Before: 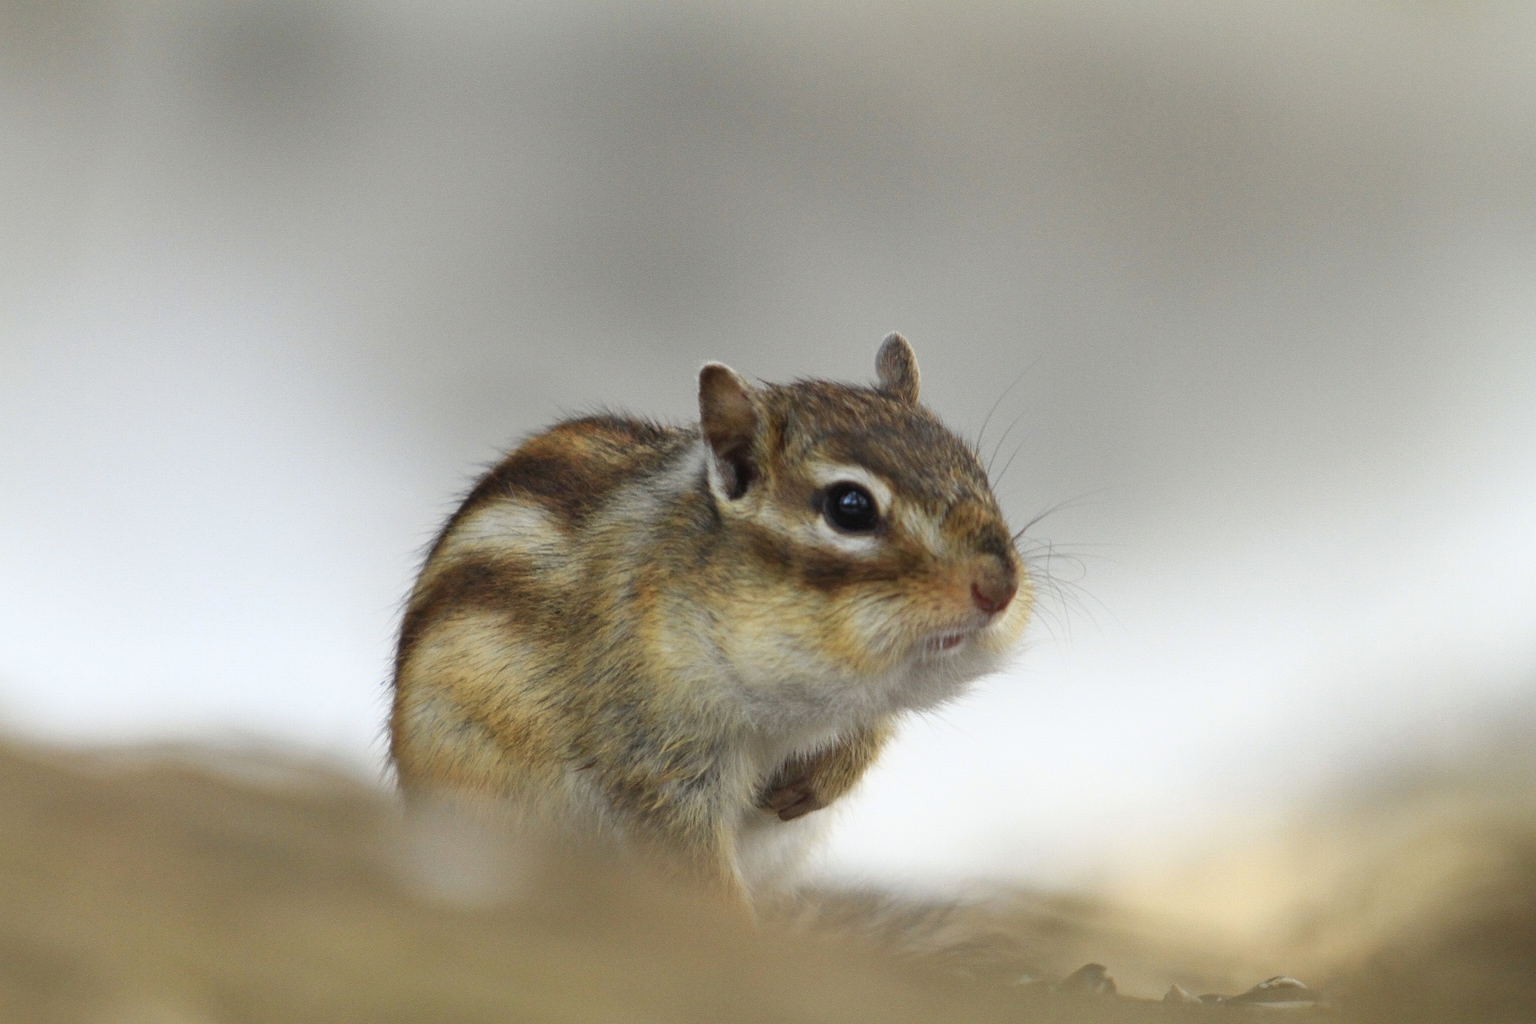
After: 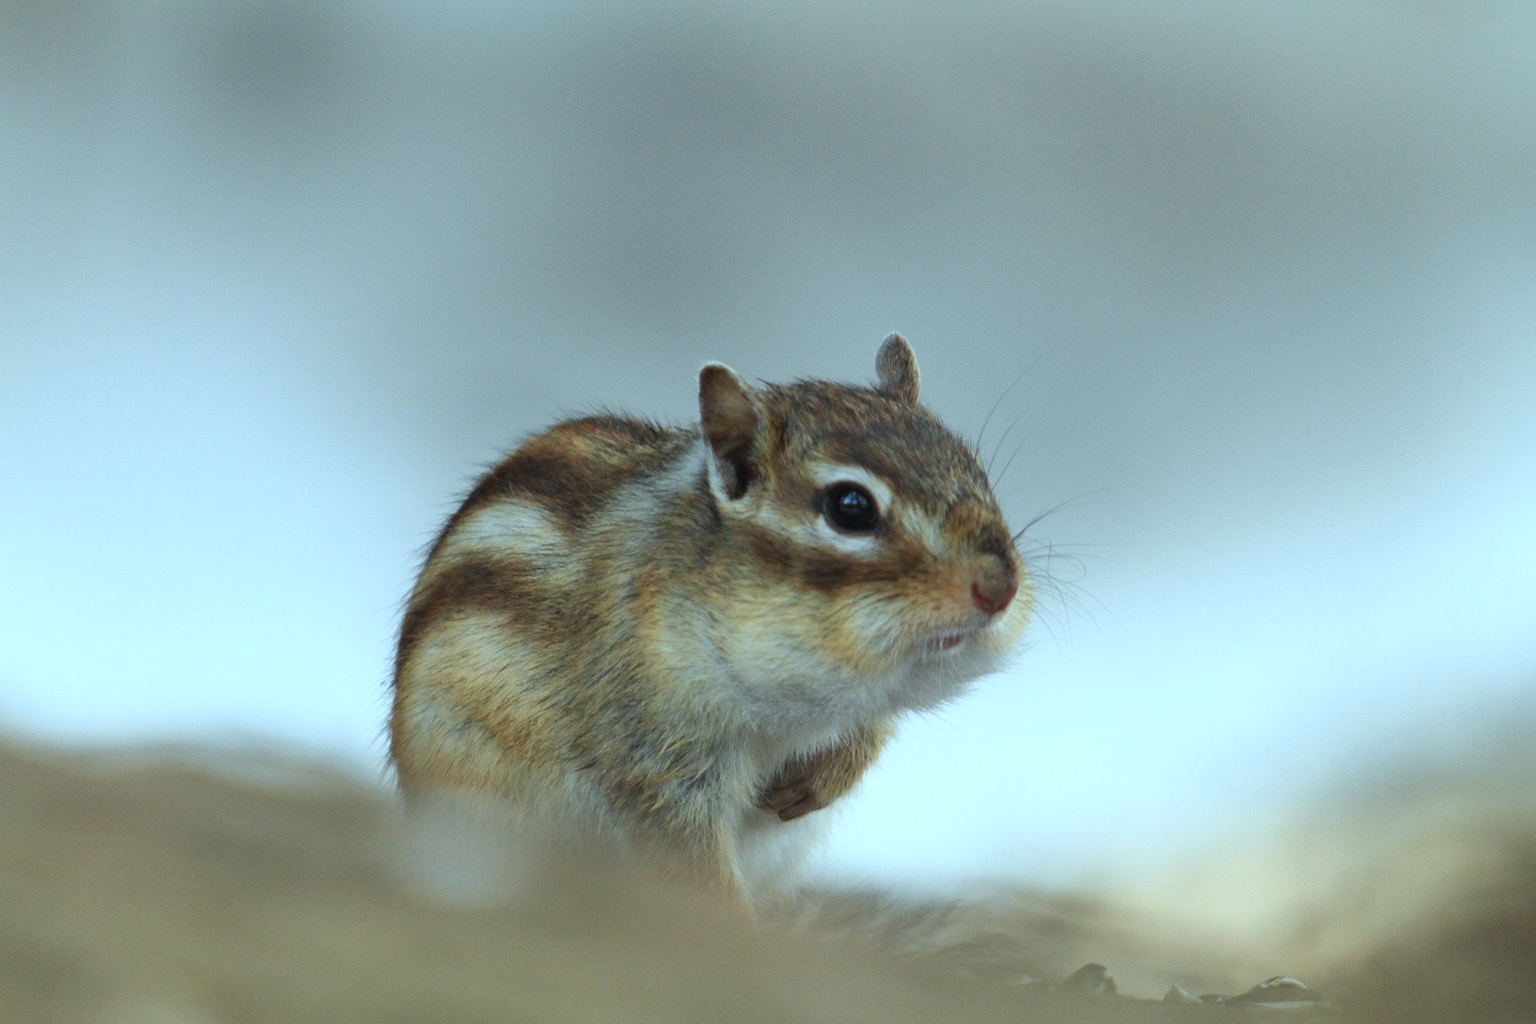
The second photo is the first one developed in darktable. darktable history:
color correction: highlights a* -11.97, highlights b* -15.14
